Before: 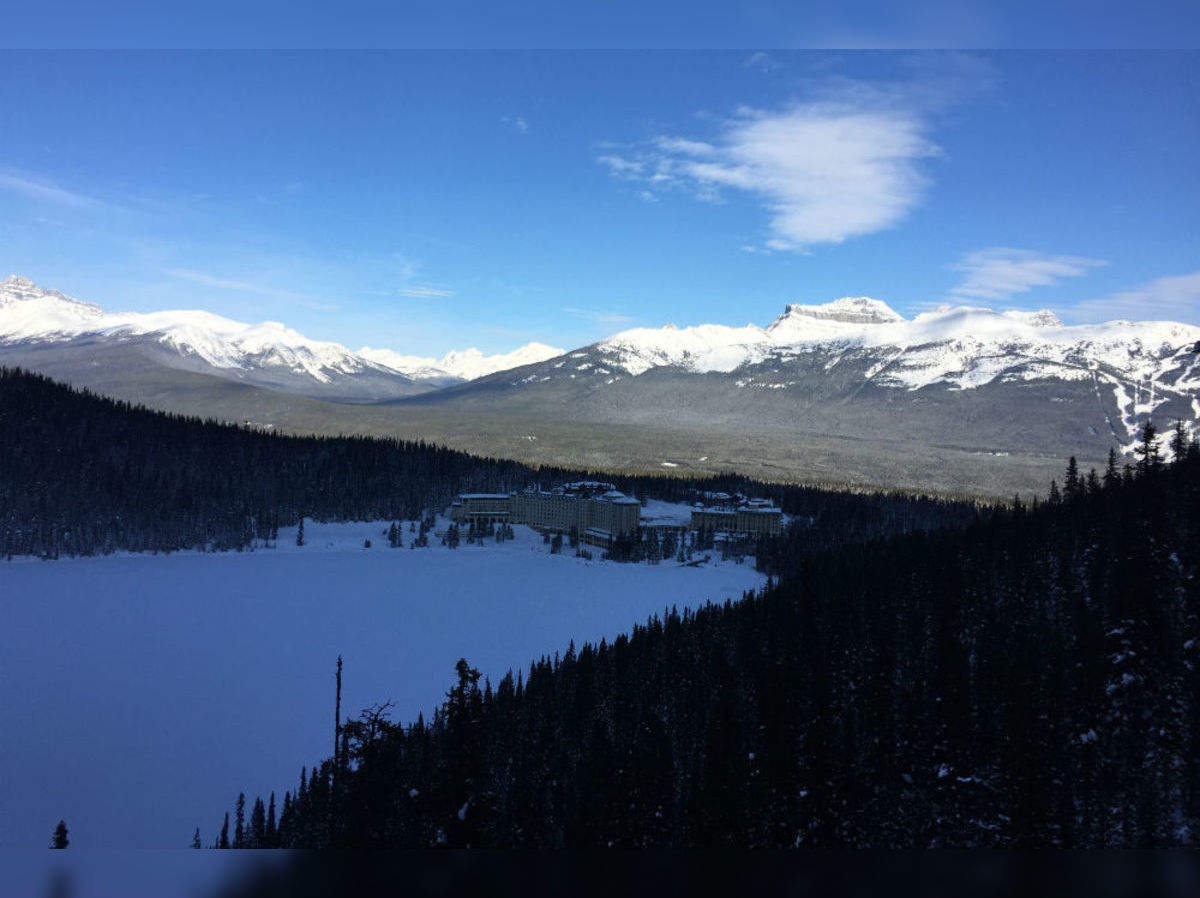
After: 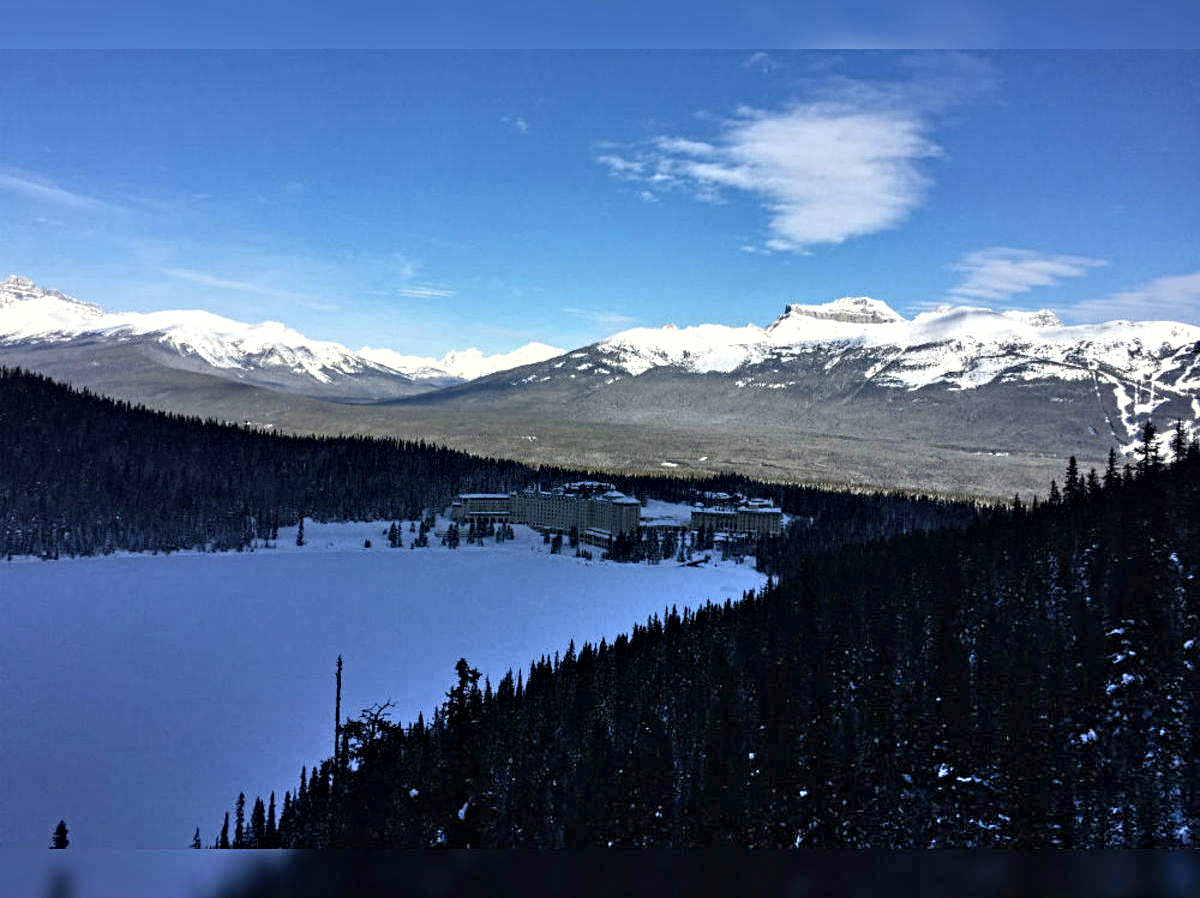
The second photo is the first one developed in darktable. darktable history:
shadows and highlights: white point adjustment 0.816, soften with gaussian
contrast equalizer: octaves 7, y [[0.506, 0.531, 0.562, 0.606, 0.638, 0.669], [0.5 ×6], [0.5 ×6], [0 ×6], [0 ×6]]
